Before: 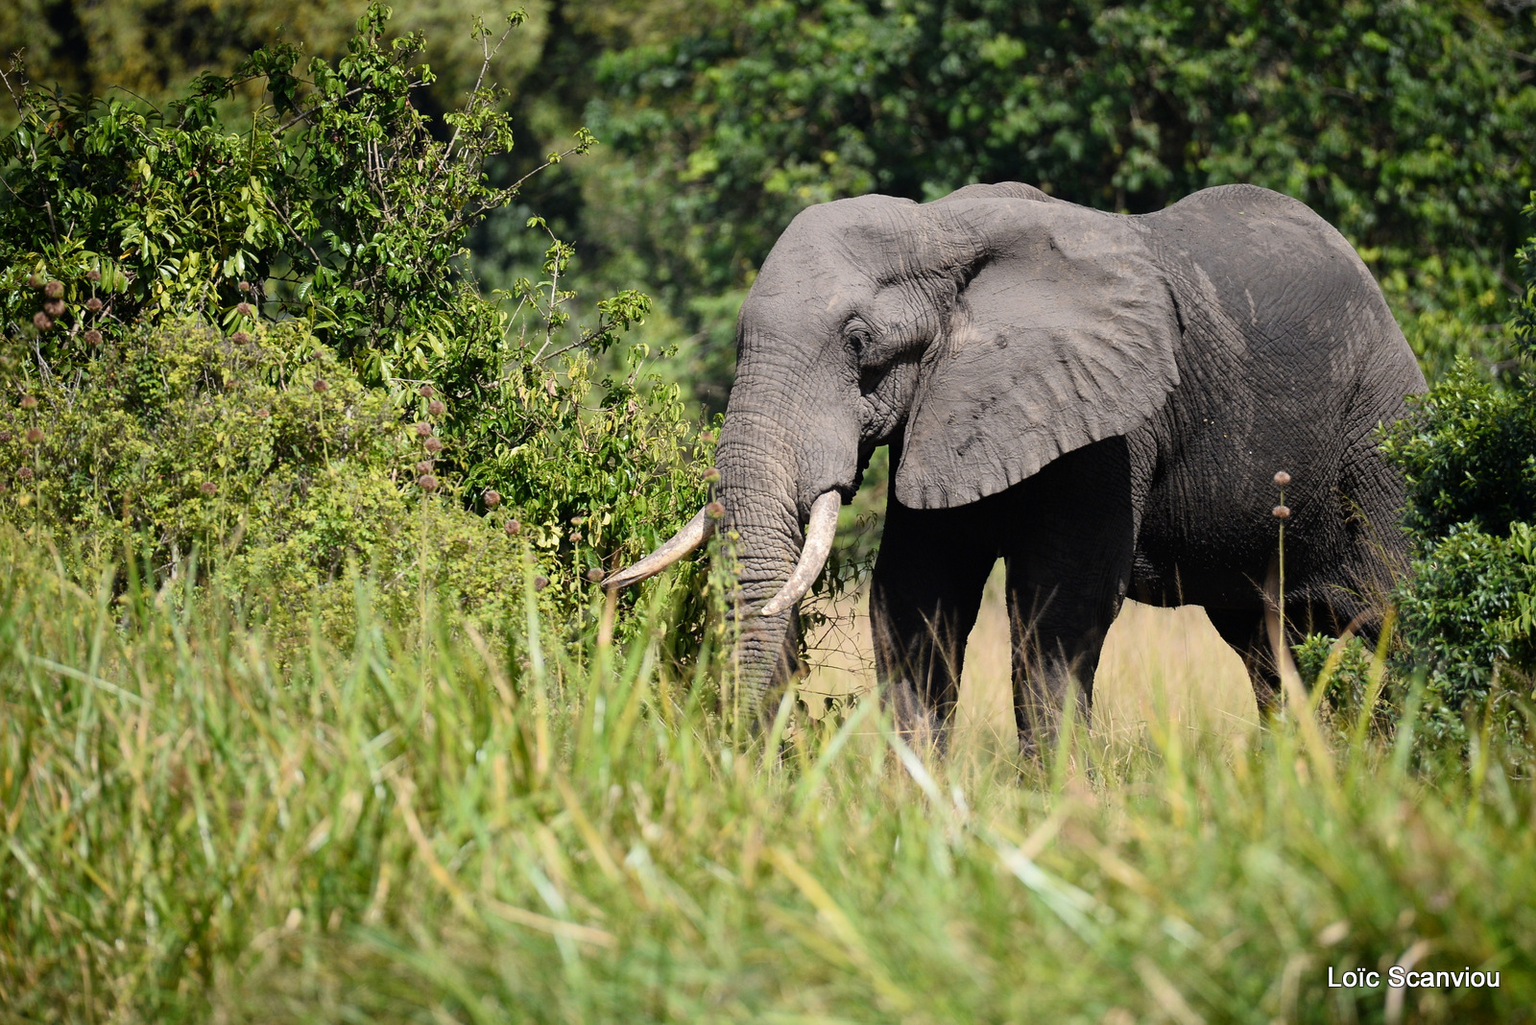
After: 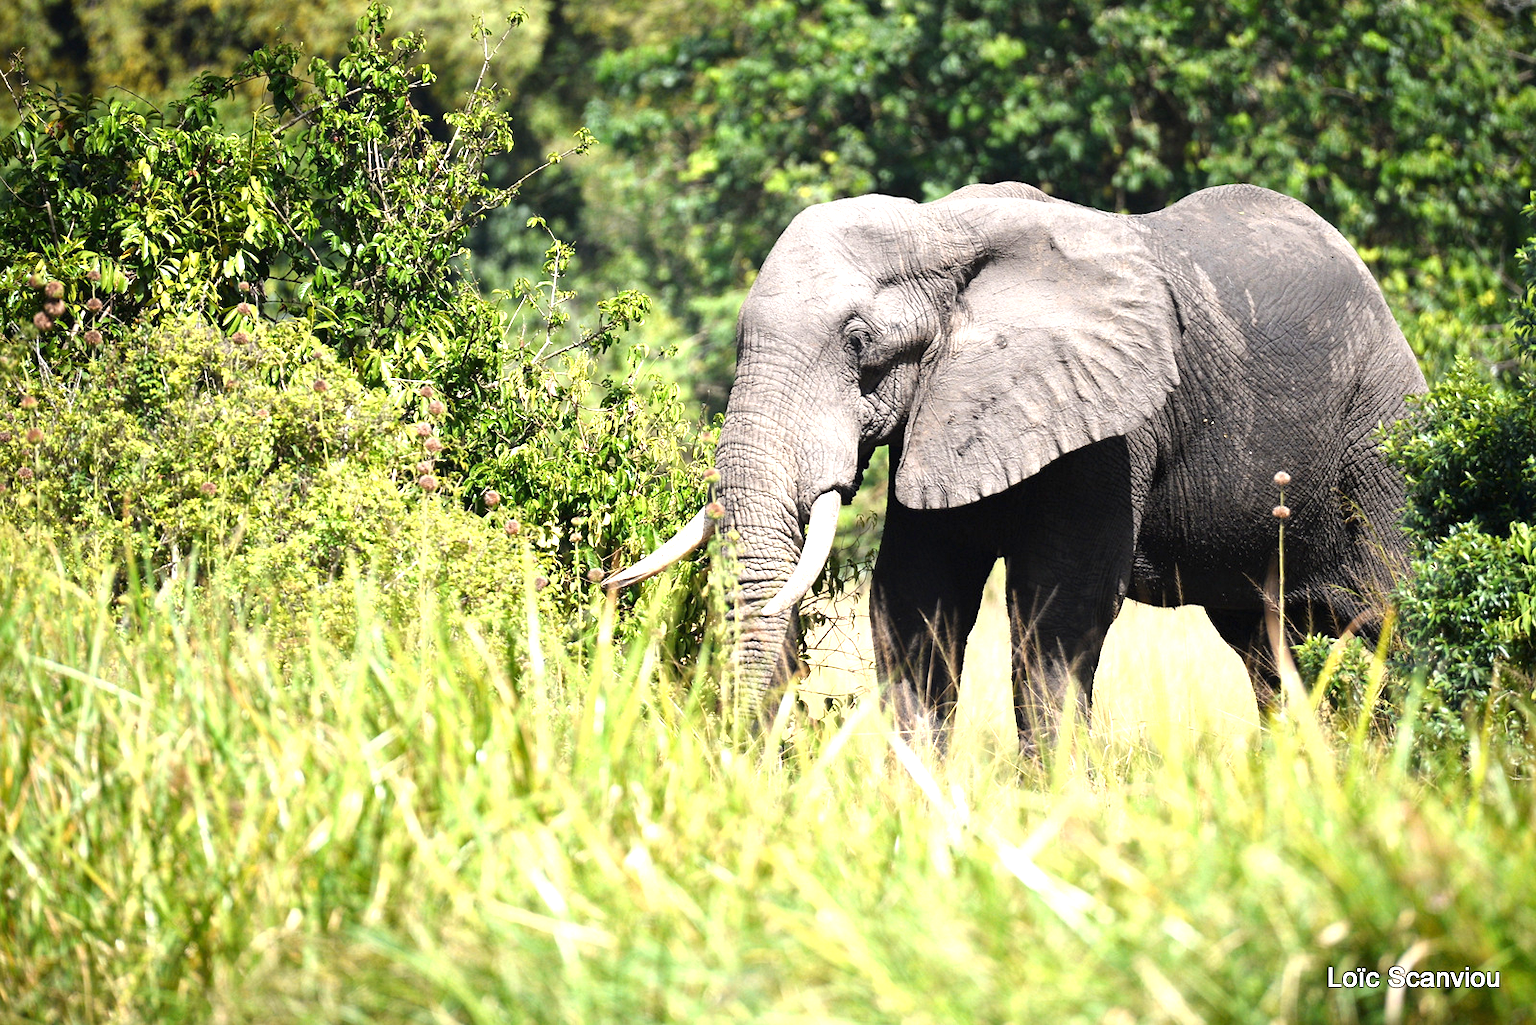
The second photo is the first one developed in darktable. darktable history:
exposure: black level correction 0, exposure 1.277 EV, compensate highlight preservation false
